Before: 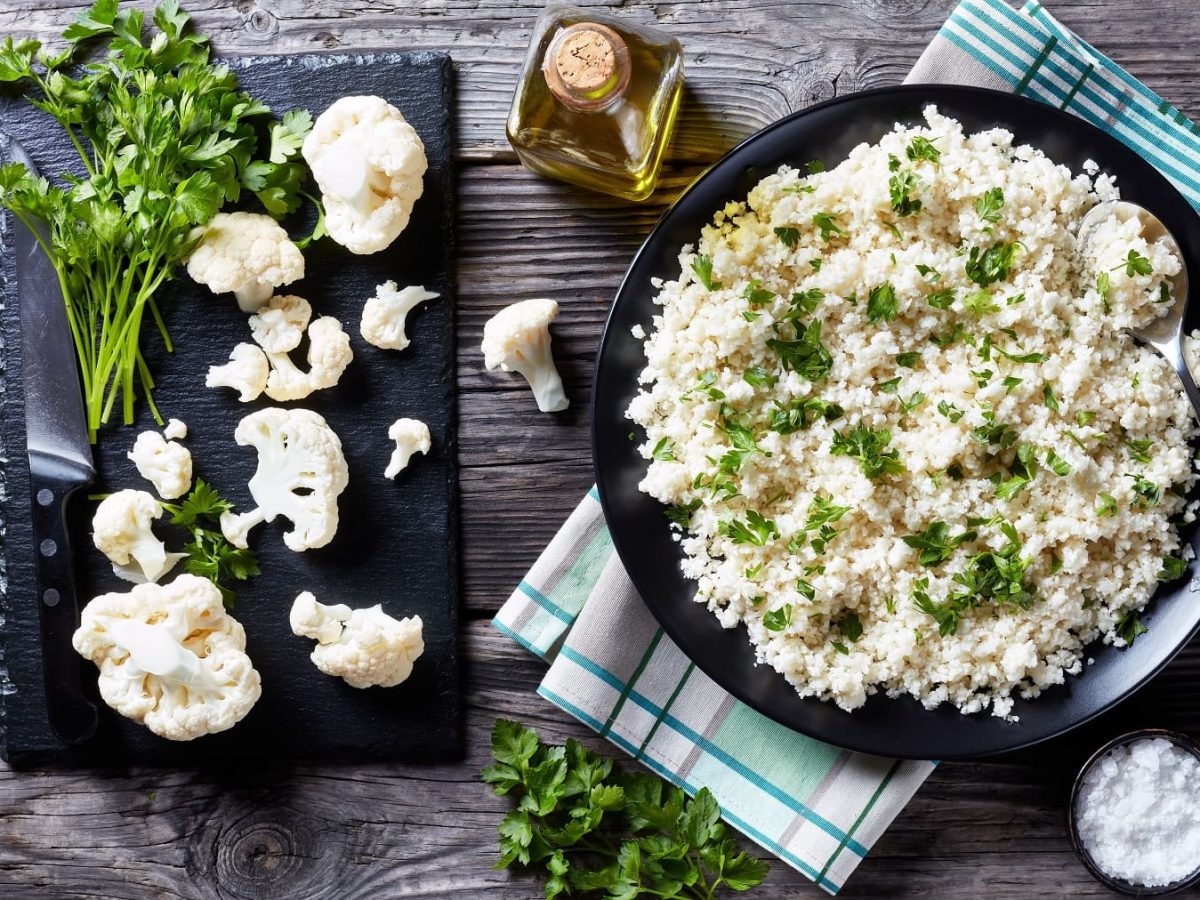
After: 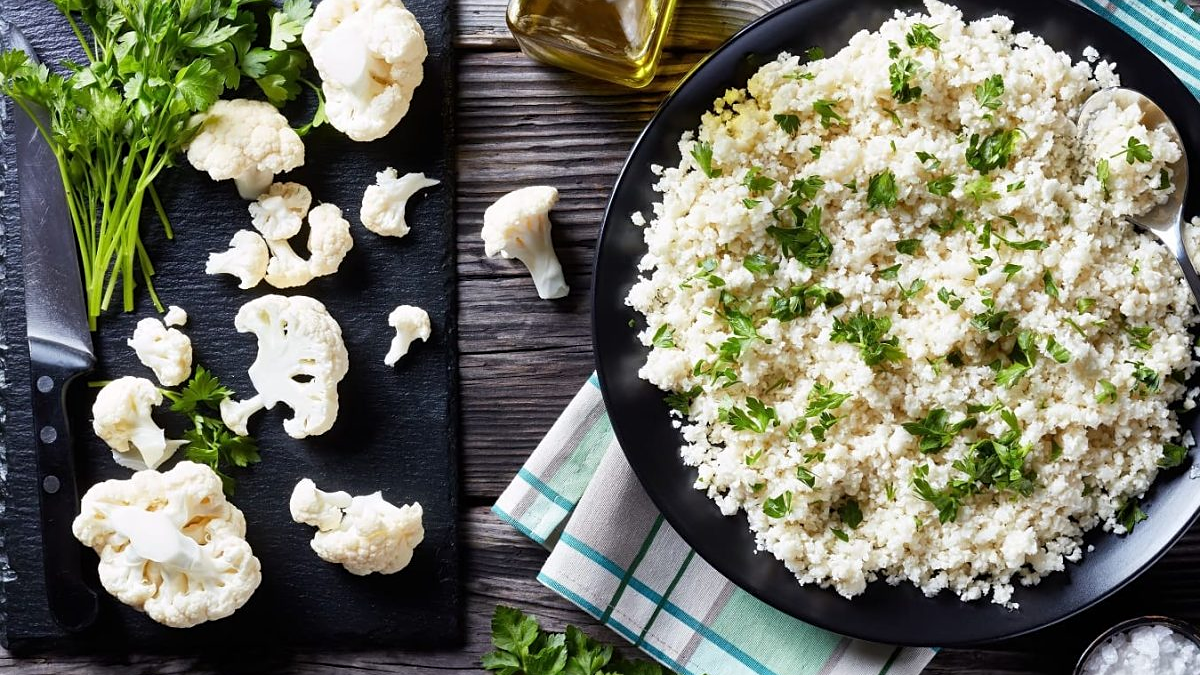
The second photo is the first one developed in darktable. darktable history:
crop and rotate: top 12.641%, bottom 12.269%
sharpen: amount 0.215
